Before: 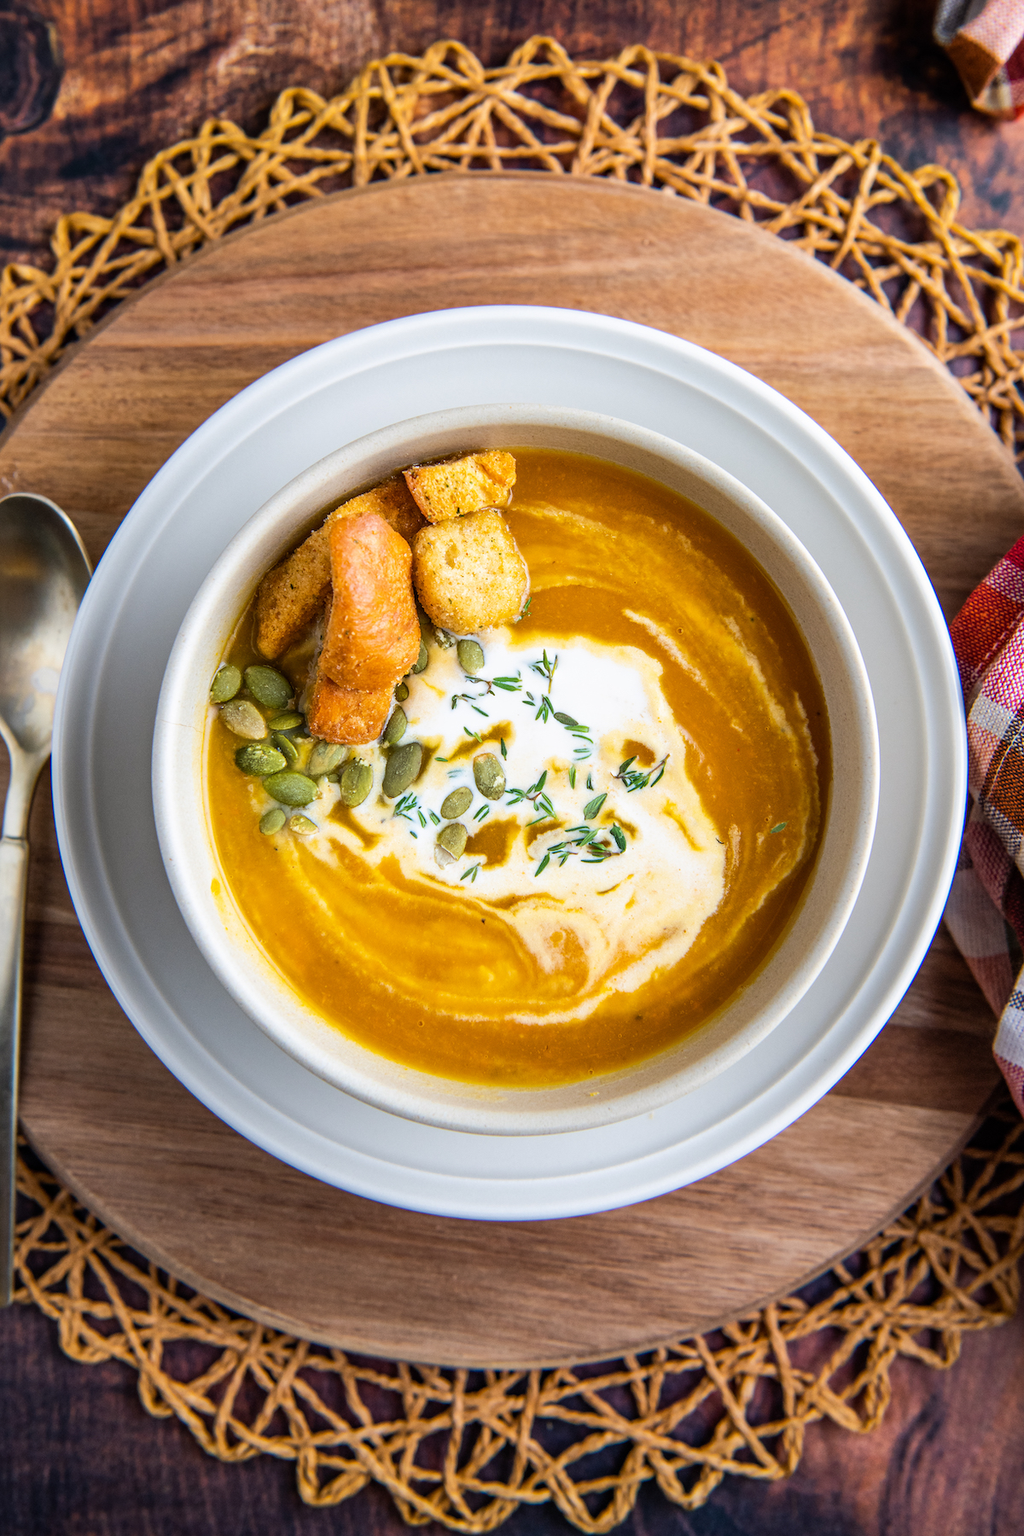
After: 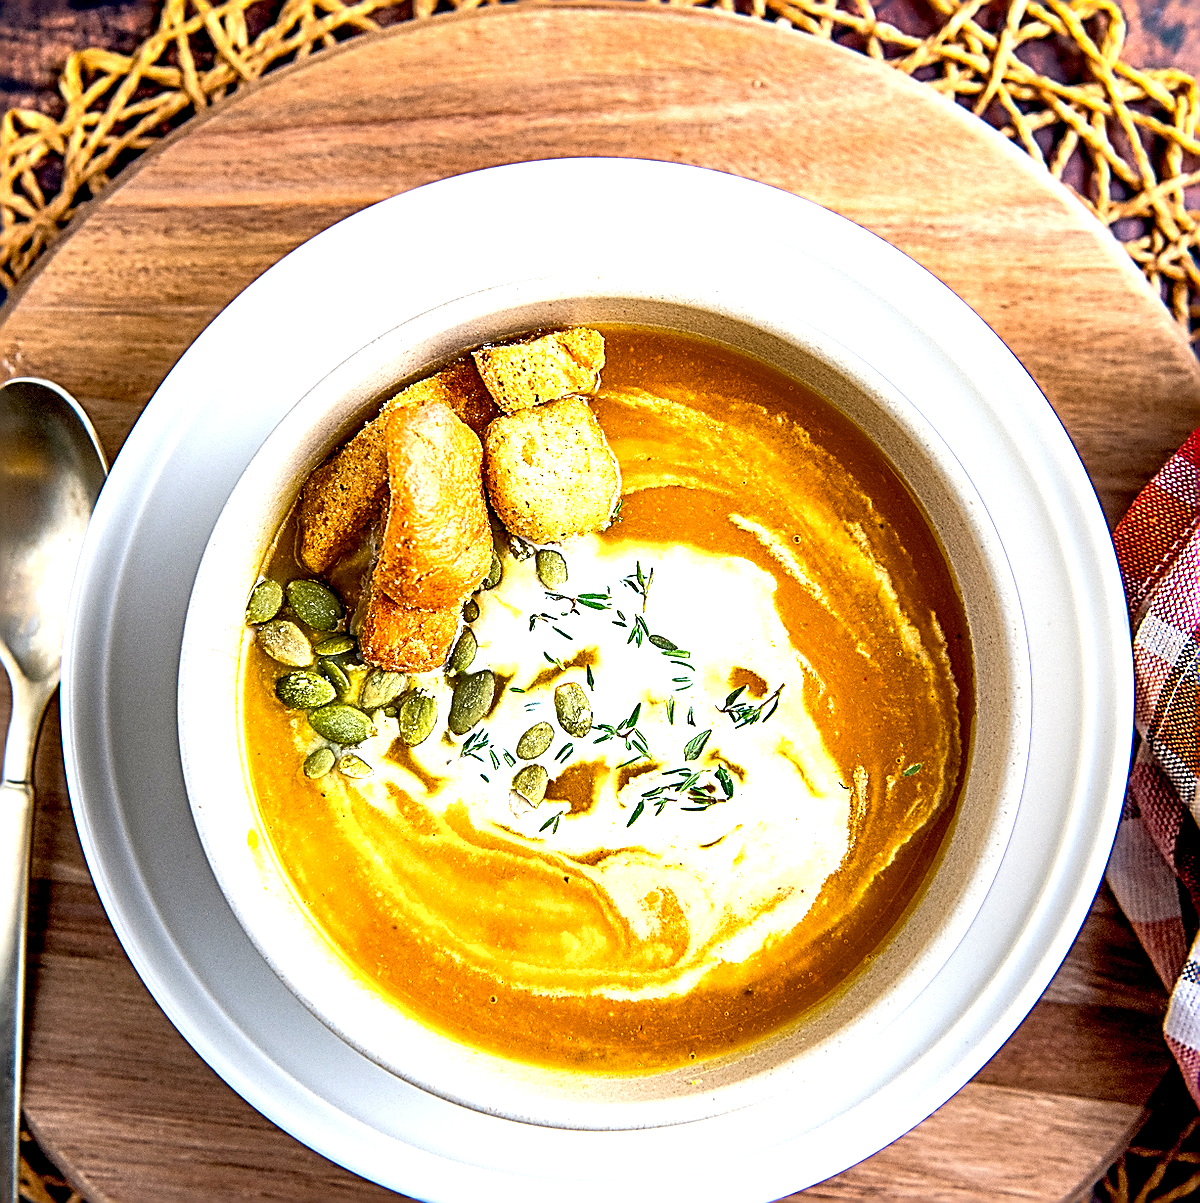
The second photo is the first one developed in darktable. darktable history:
shadows and highlights: radius 337.09, shadows 28.35, soften with gaussian
color calibration: illuminant same as pipeline (D50), adaptation XYZ, x 0.345, y 0.359, temperature 5017.39 K
sharpen: amount 1.992
crop: top 11.159%, bottom 21.988%
exposure: black level correction 0.01, exposure 1 EV, compensate highlight preservation false
